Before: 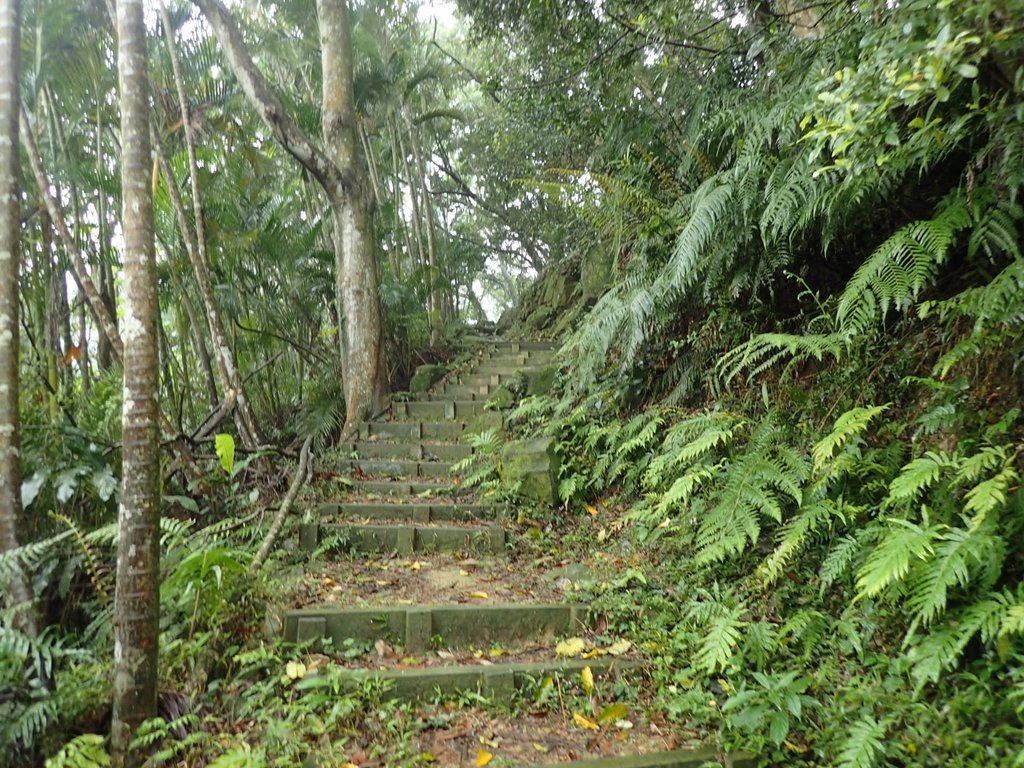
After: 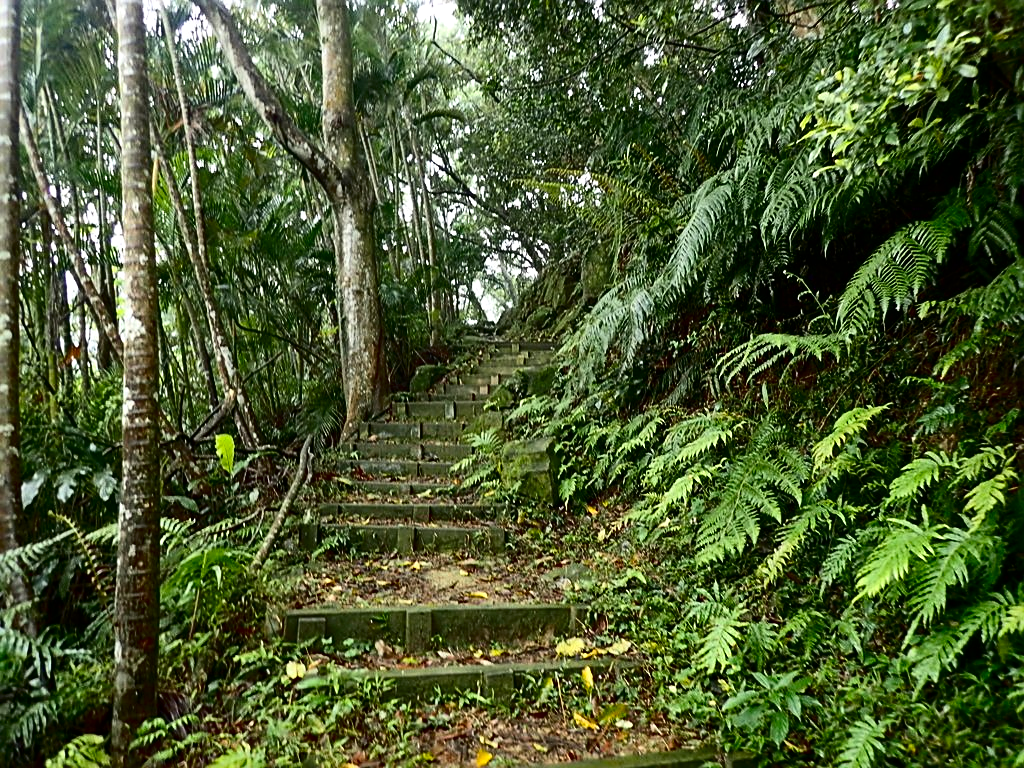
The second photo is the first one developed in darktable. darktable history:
contrast brightness saturation: contrast 0.237, brightness -0.223, saturation 0.147
sharpen: amount 0.575
haze removal: compatibility mode true, adaptive false
